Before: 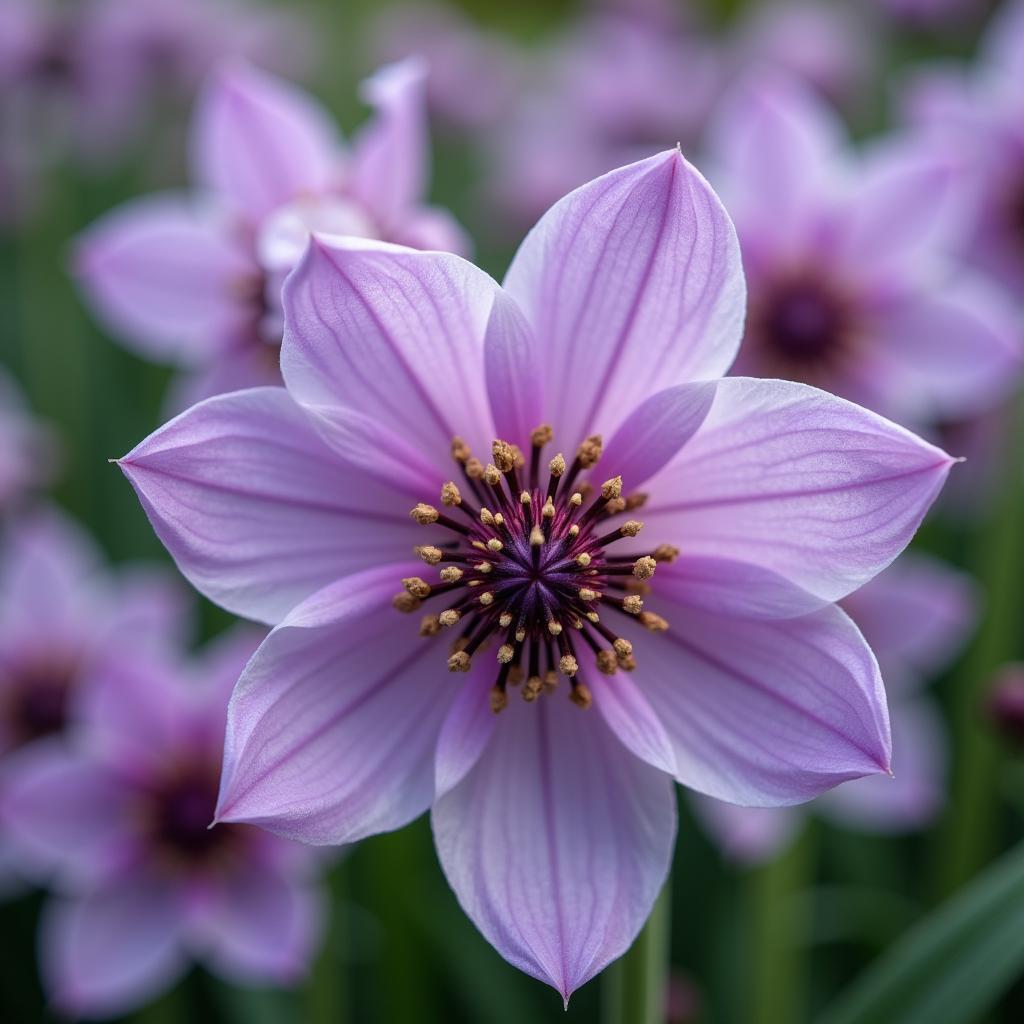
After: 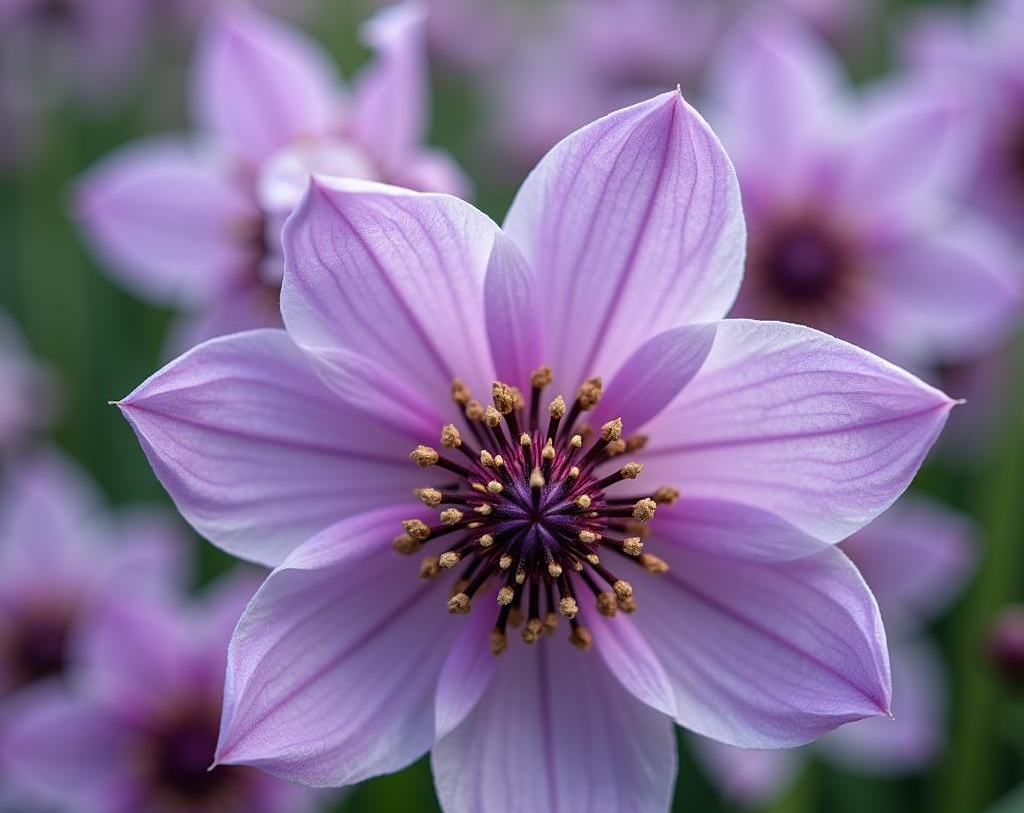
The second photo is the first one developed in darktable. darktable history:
sharpen: amount 0.205
crop and rotate: top 5.667%, bottom 14.845%
